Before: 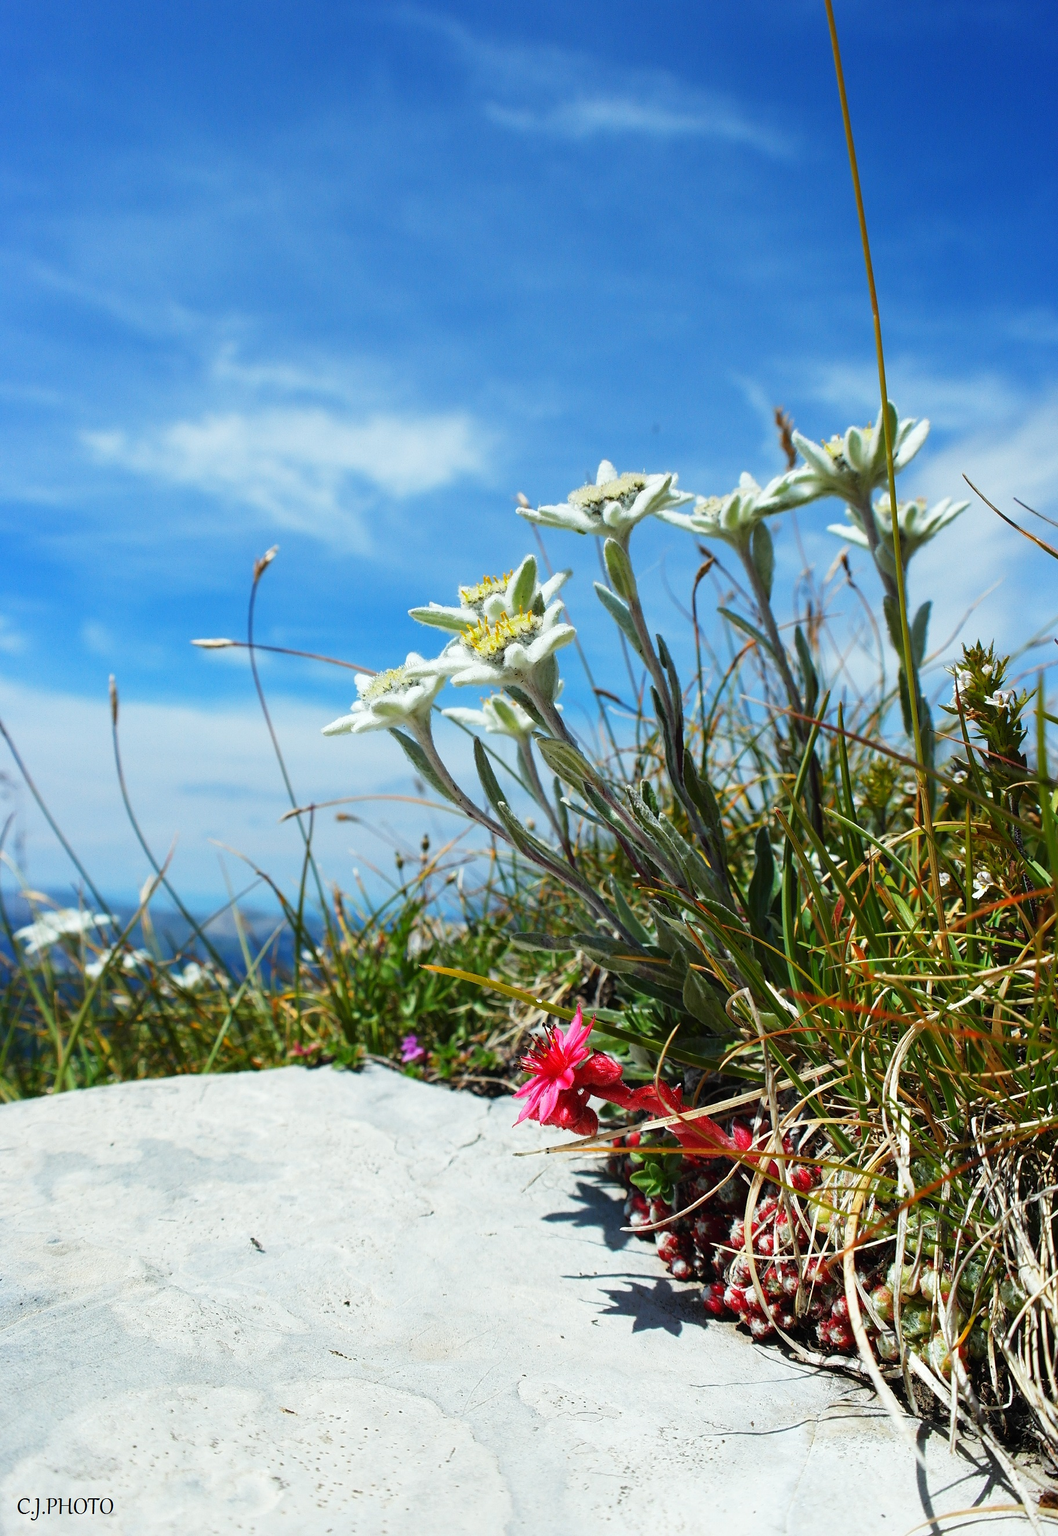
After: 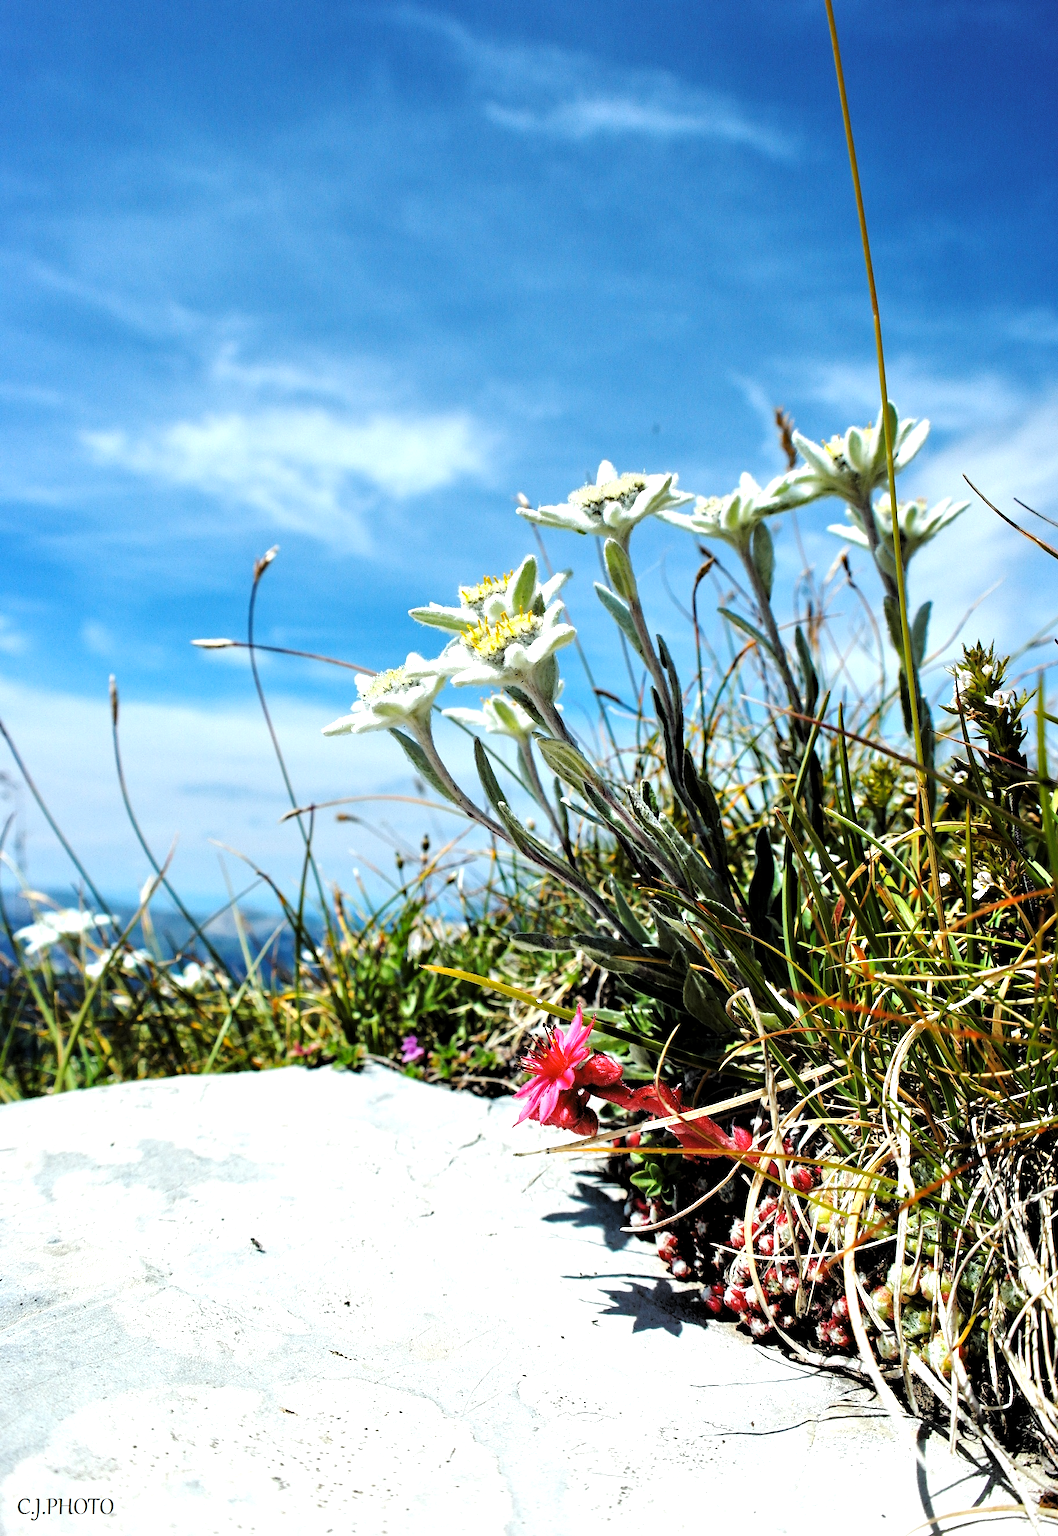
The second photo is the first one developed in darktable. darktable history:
tone equalizer: -8 EV 0.003 EV, -7 EV -0.011 EV, -6 EV 0.032 EV, -5 EV 0.055 EV, -4 EV 0.241 EV, -3 EV 0.668 EV, -2 EV 0.574 EV, -1 EV 0.18 EV, +0 EV 0.015 EV, mask exposure compensation -0.51 EV
haze removal: compatibility mode true, adaptive false
base curve: curves: ch0 [(0, 0) (0.262, 0.32) (0.722, 0.705) (1, 1)], preserve colors none
levels: levels [0.129, 0.519, 0.867]
